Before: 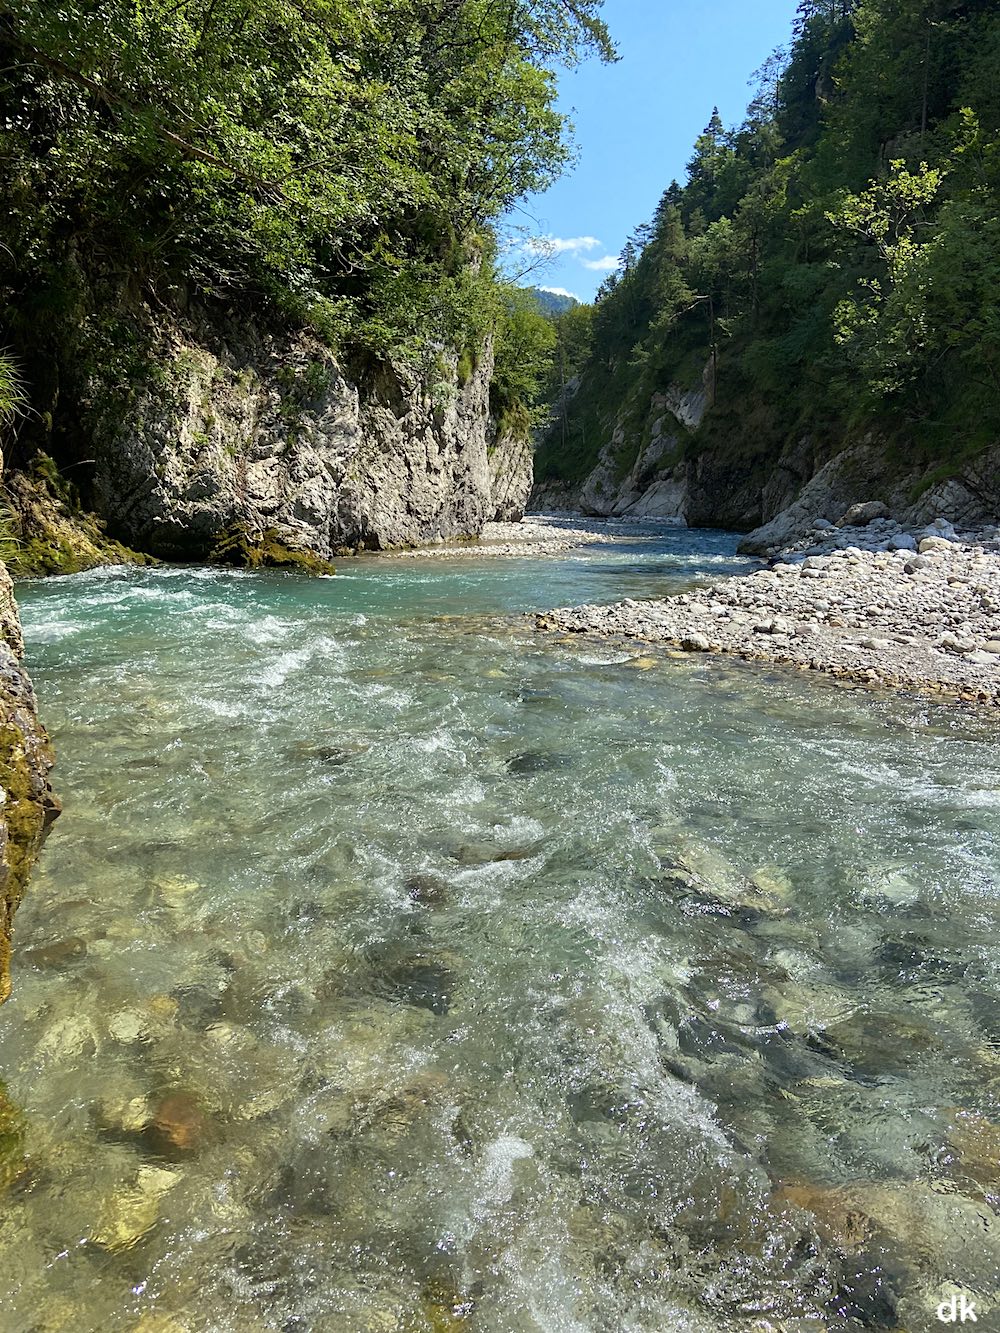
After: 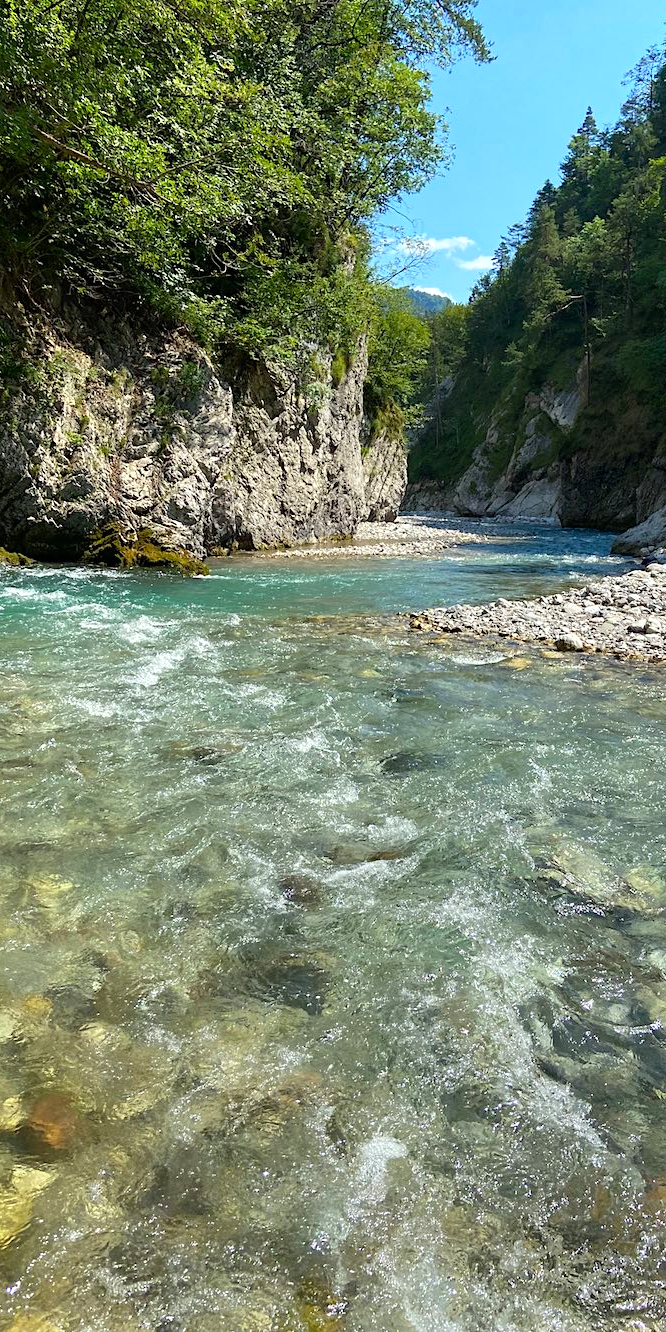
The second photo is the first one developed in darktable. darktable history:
exposure: exposure 0.161 EV, compensate highlight preservation false
crop and rotate: left 12.648%, right 20.685%
